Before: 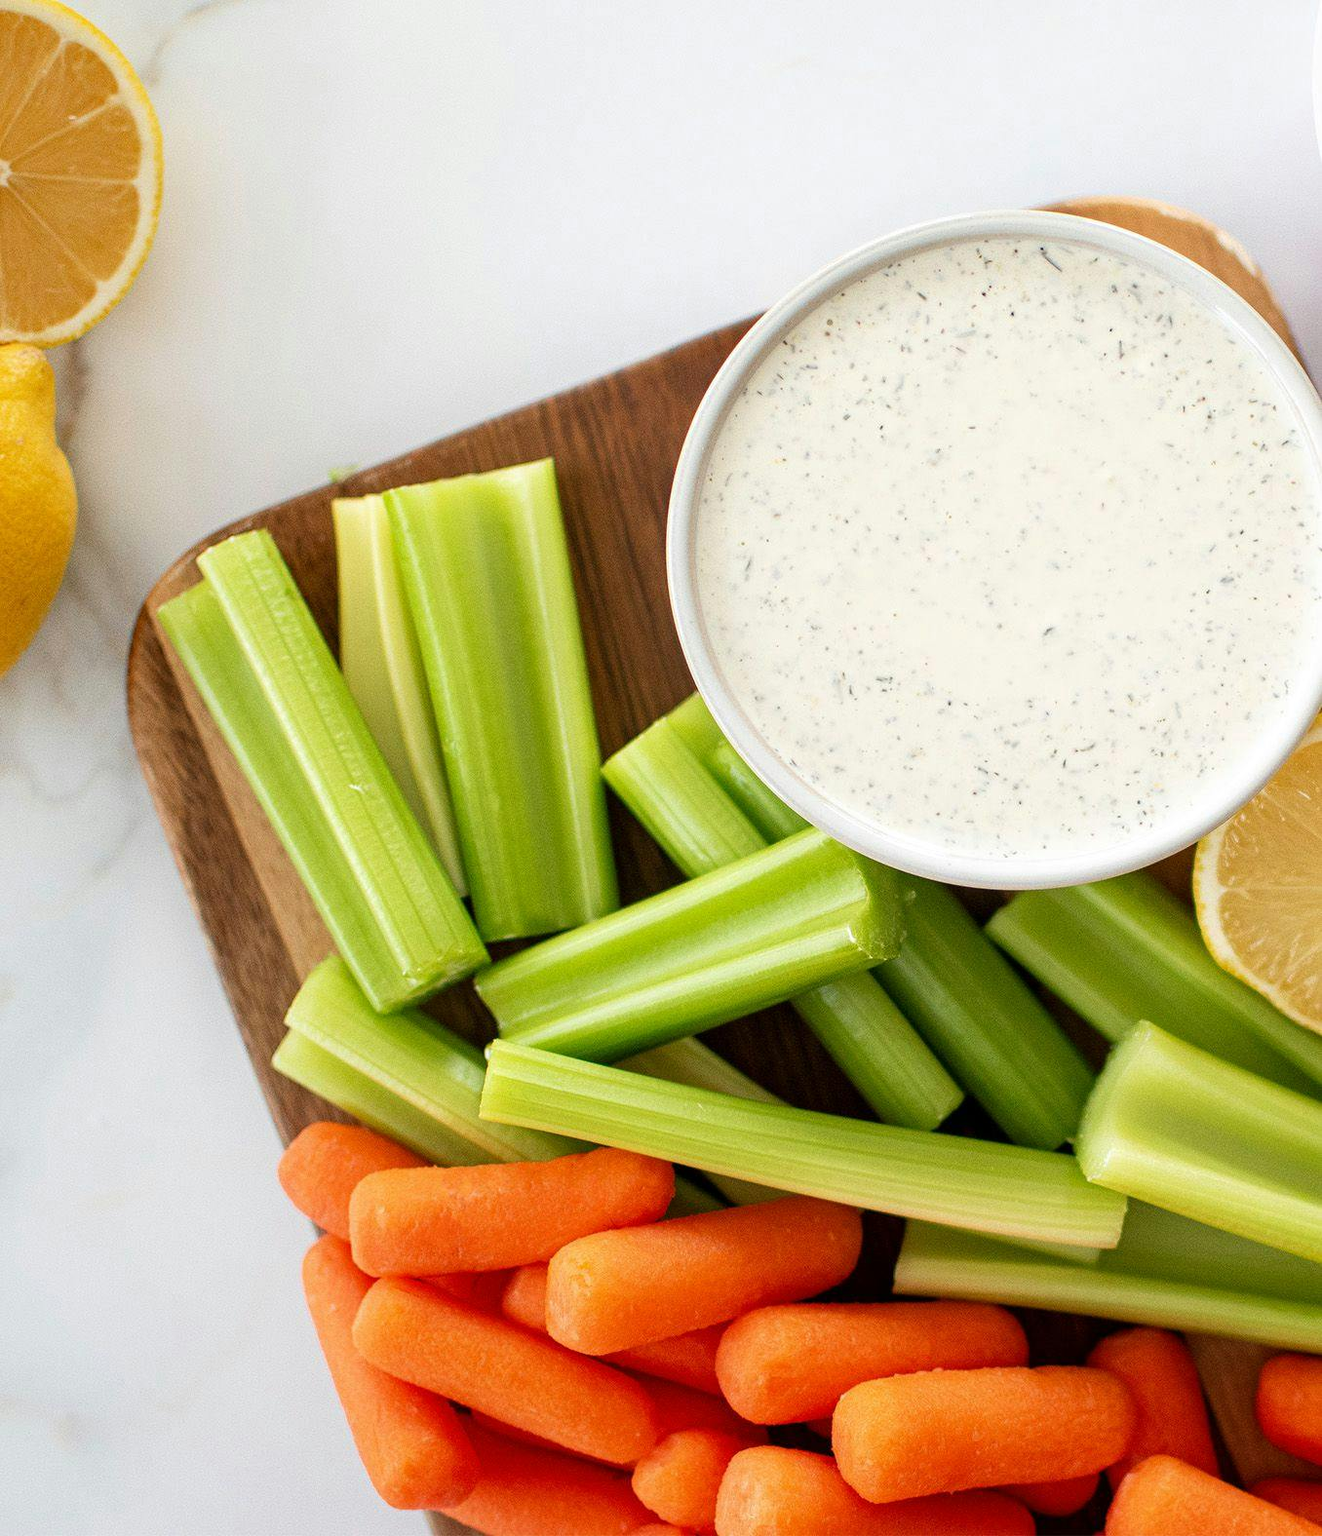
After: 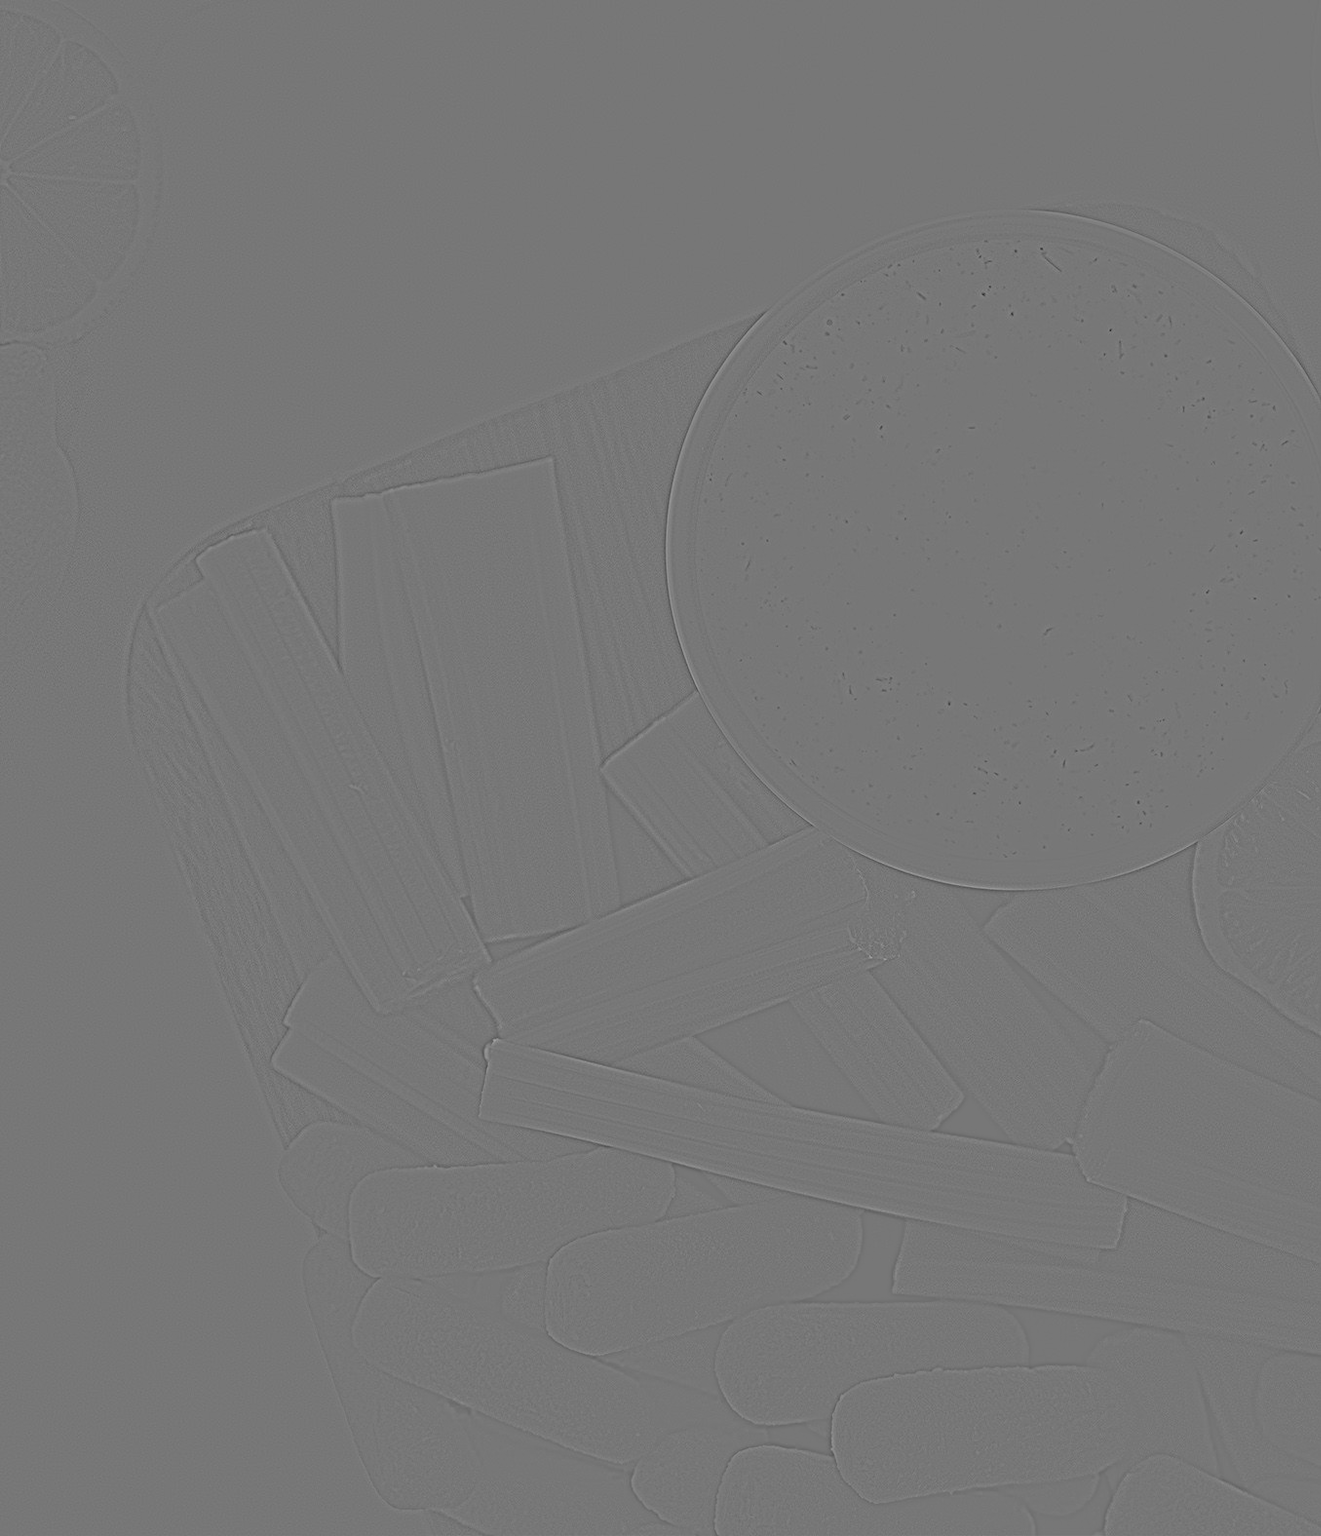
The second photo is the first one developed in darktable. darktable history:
shadows and highlights: shadows -90, highlights 90, soften with gaussian
local contrast: detail 130%
highpass: sharpness 9.84%, contrast boost 9.94%
